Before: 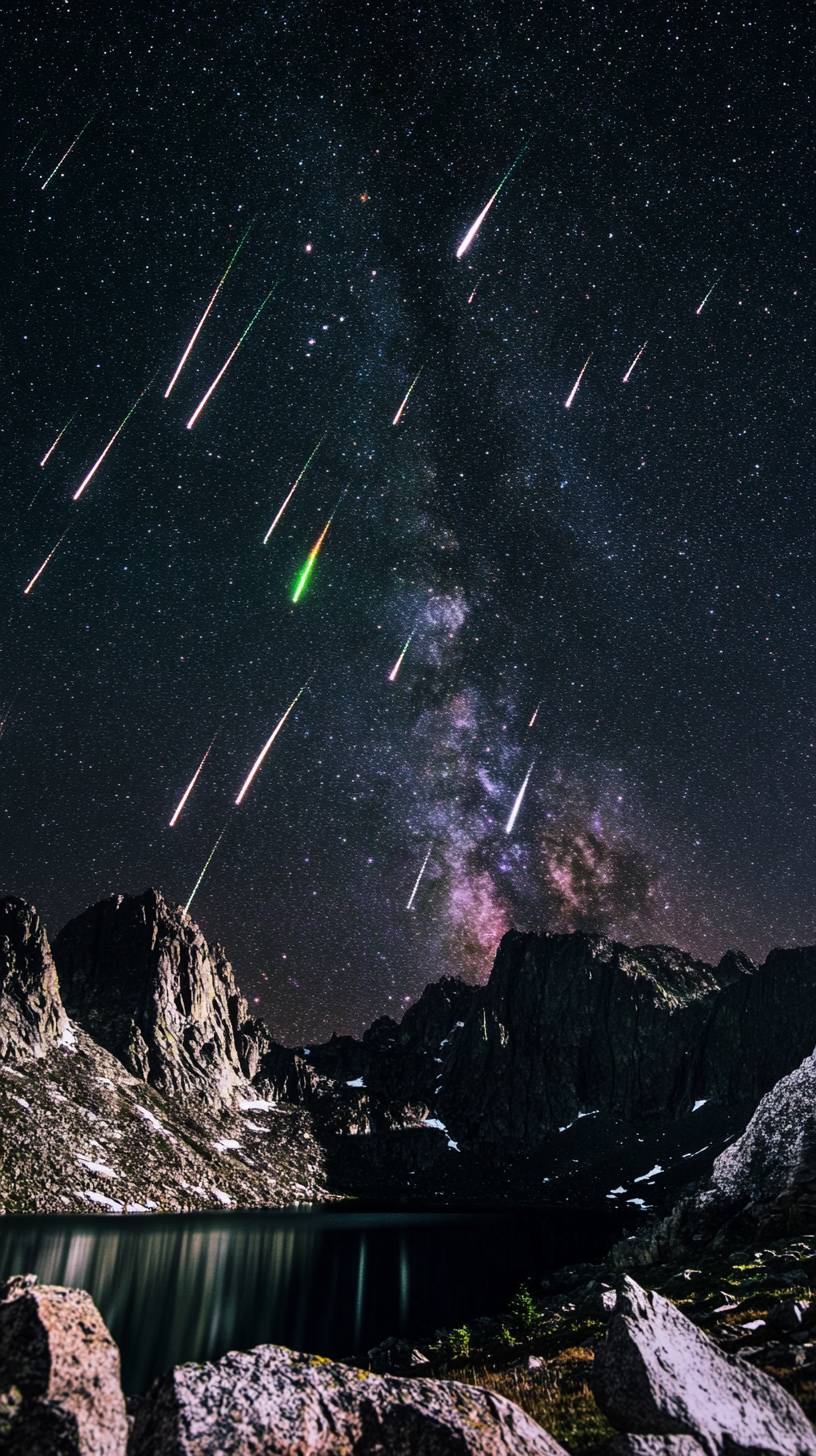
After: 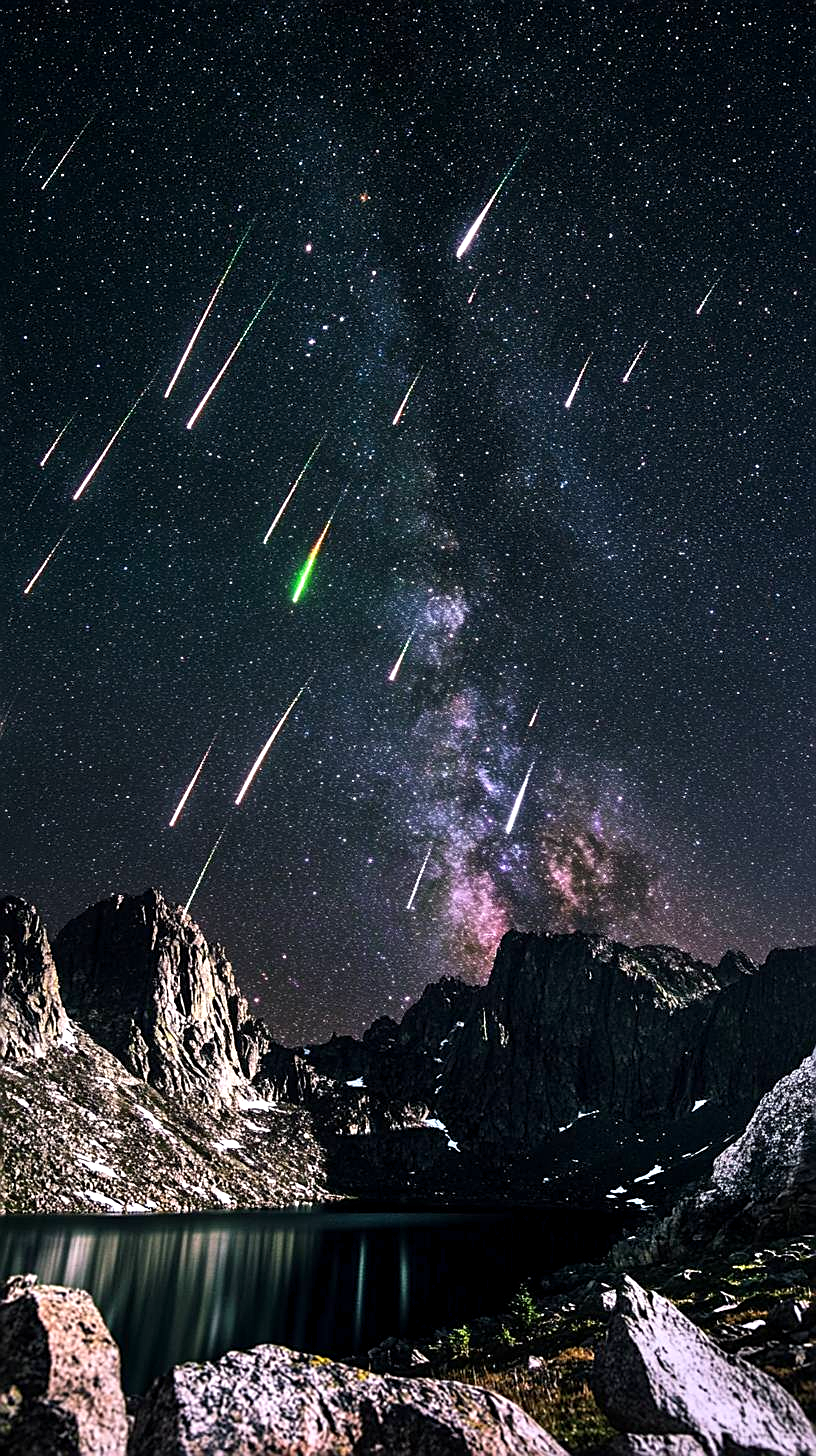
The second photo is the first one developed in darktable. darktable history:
exposure: black level correction 0.001, exposure 0.5 EV, compensate exposure bias true, compensate highlight preservation false
sharpen: on, module defaults
